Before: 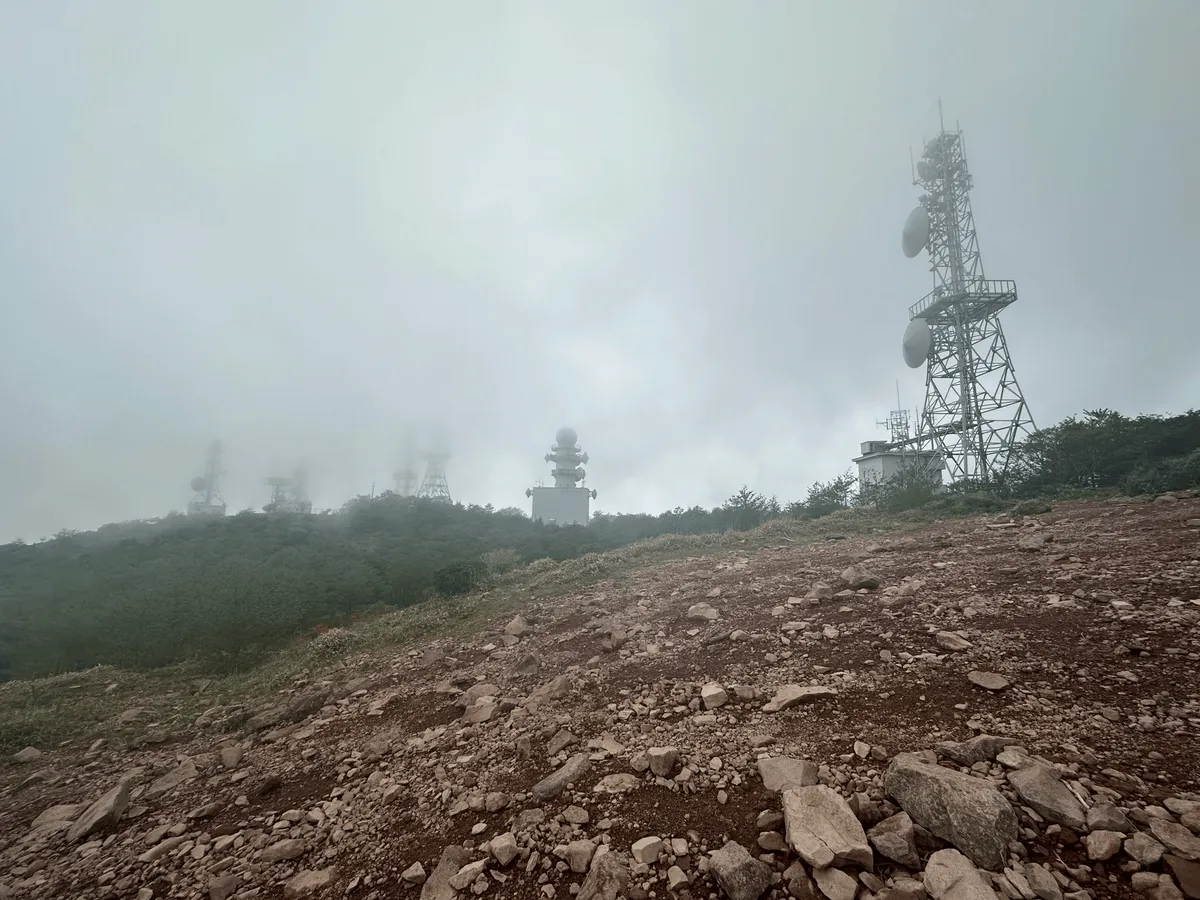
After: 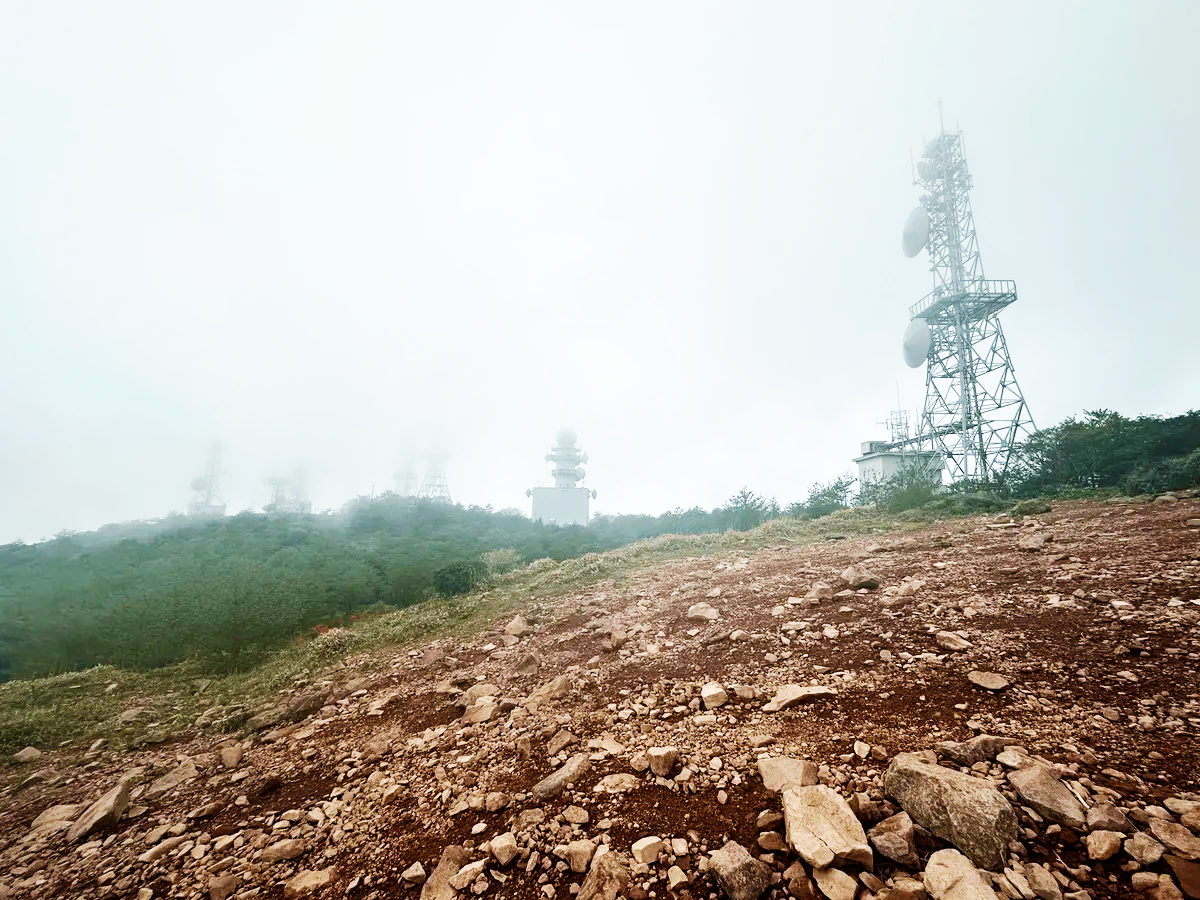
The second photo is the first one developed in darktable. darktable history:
base curve: curves: ch0 [(0, 0) (0.007, 0.004) (0.027, 0.03) (0.046, 0.07) (0.207, 0.54) (0.442, 0.872) (0.673, 0.972) (1, 1)], preserve colors none
exposure: exposure -0.151 EV, compensate highlight preservation false
color balance rgb: perceptual saturation grading › global saturation 25%, global vibrance 20%
